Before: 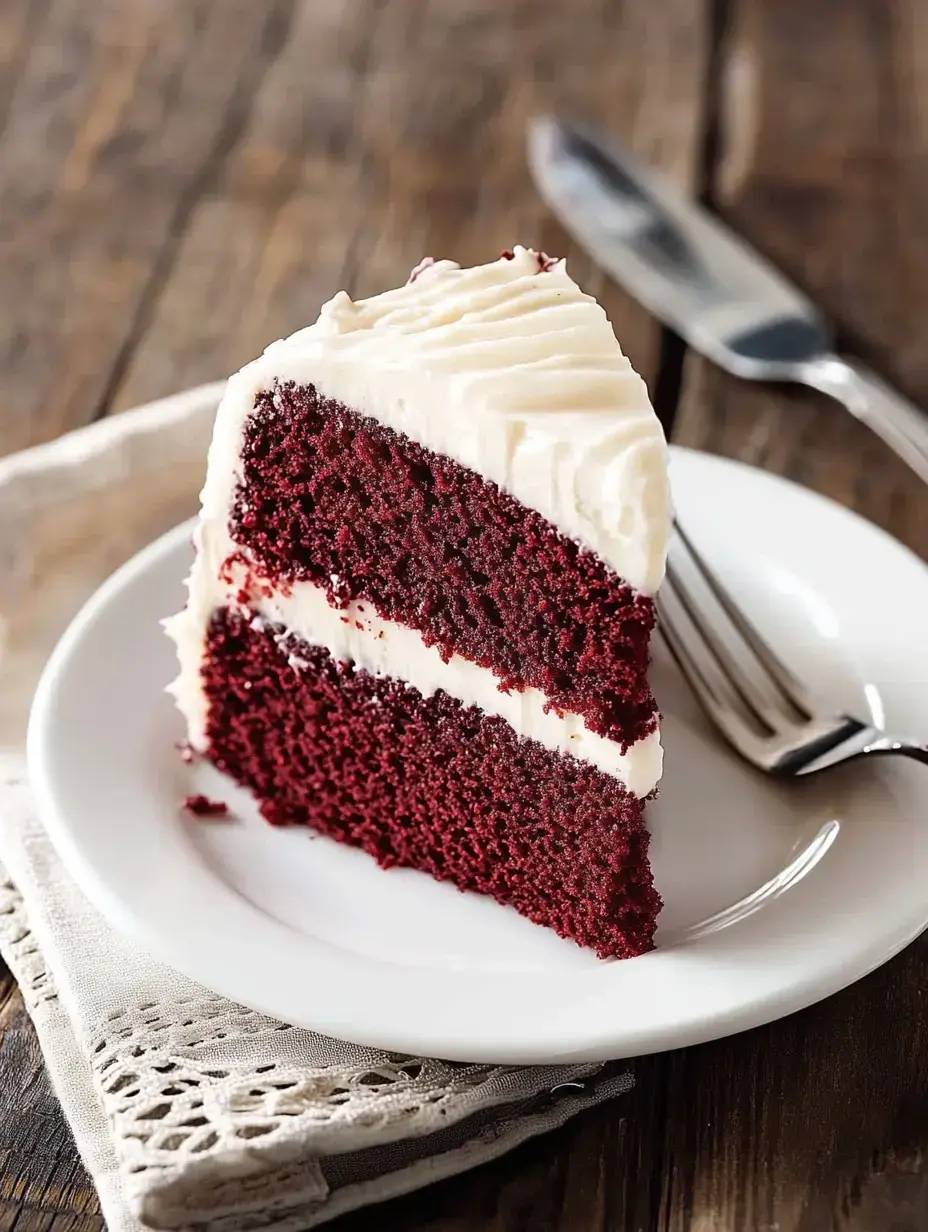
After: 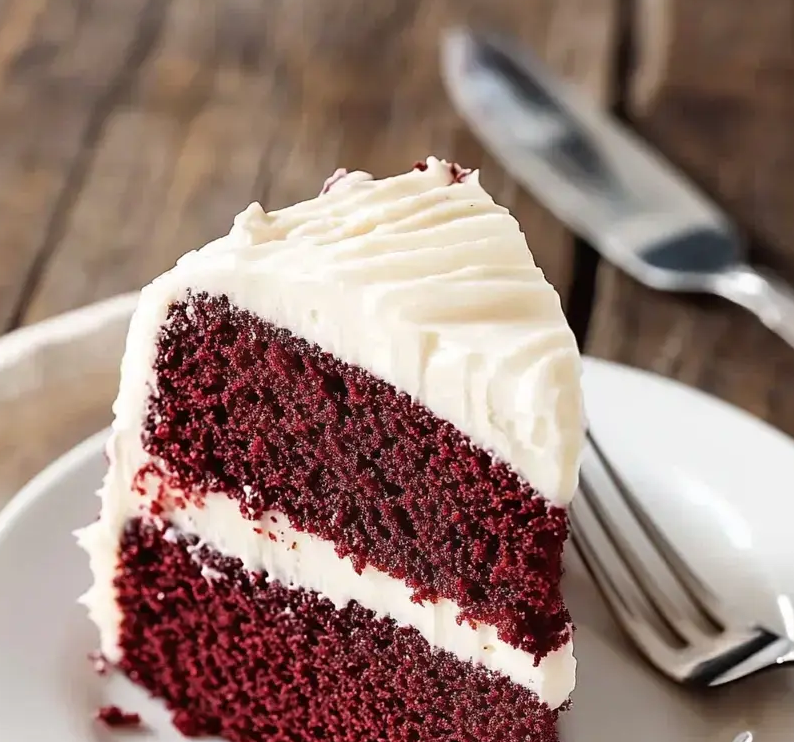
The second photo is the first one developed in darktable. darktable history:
crop and rotate: left 9.457%, top 7.281%, right 4.913%, bottom 32.464%
